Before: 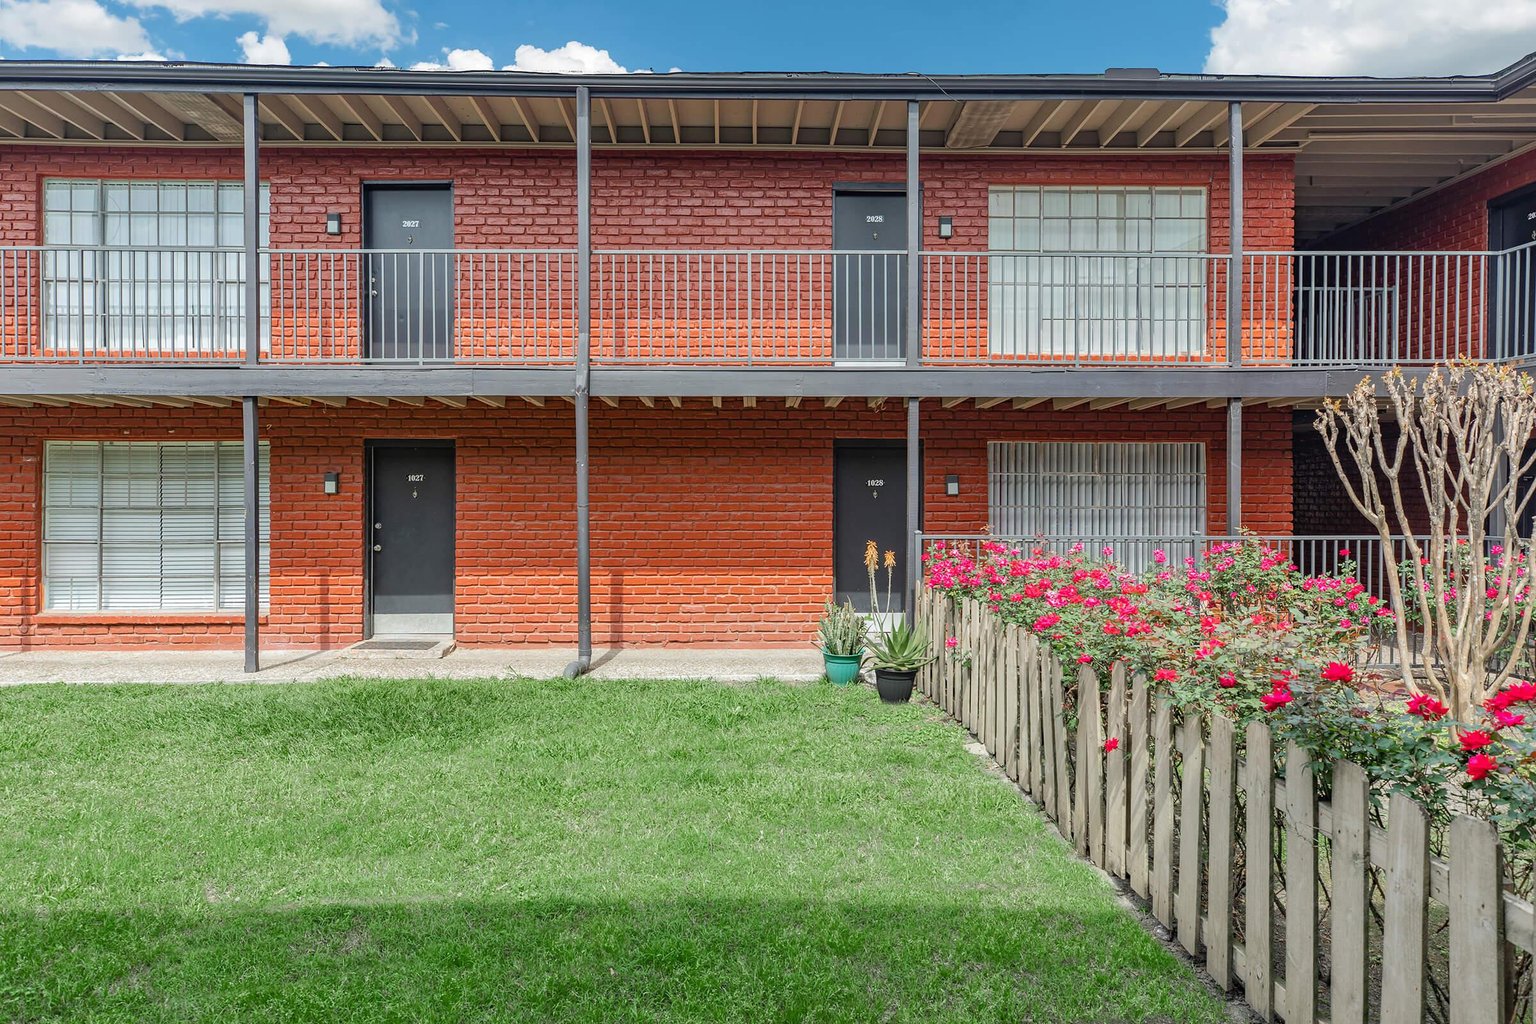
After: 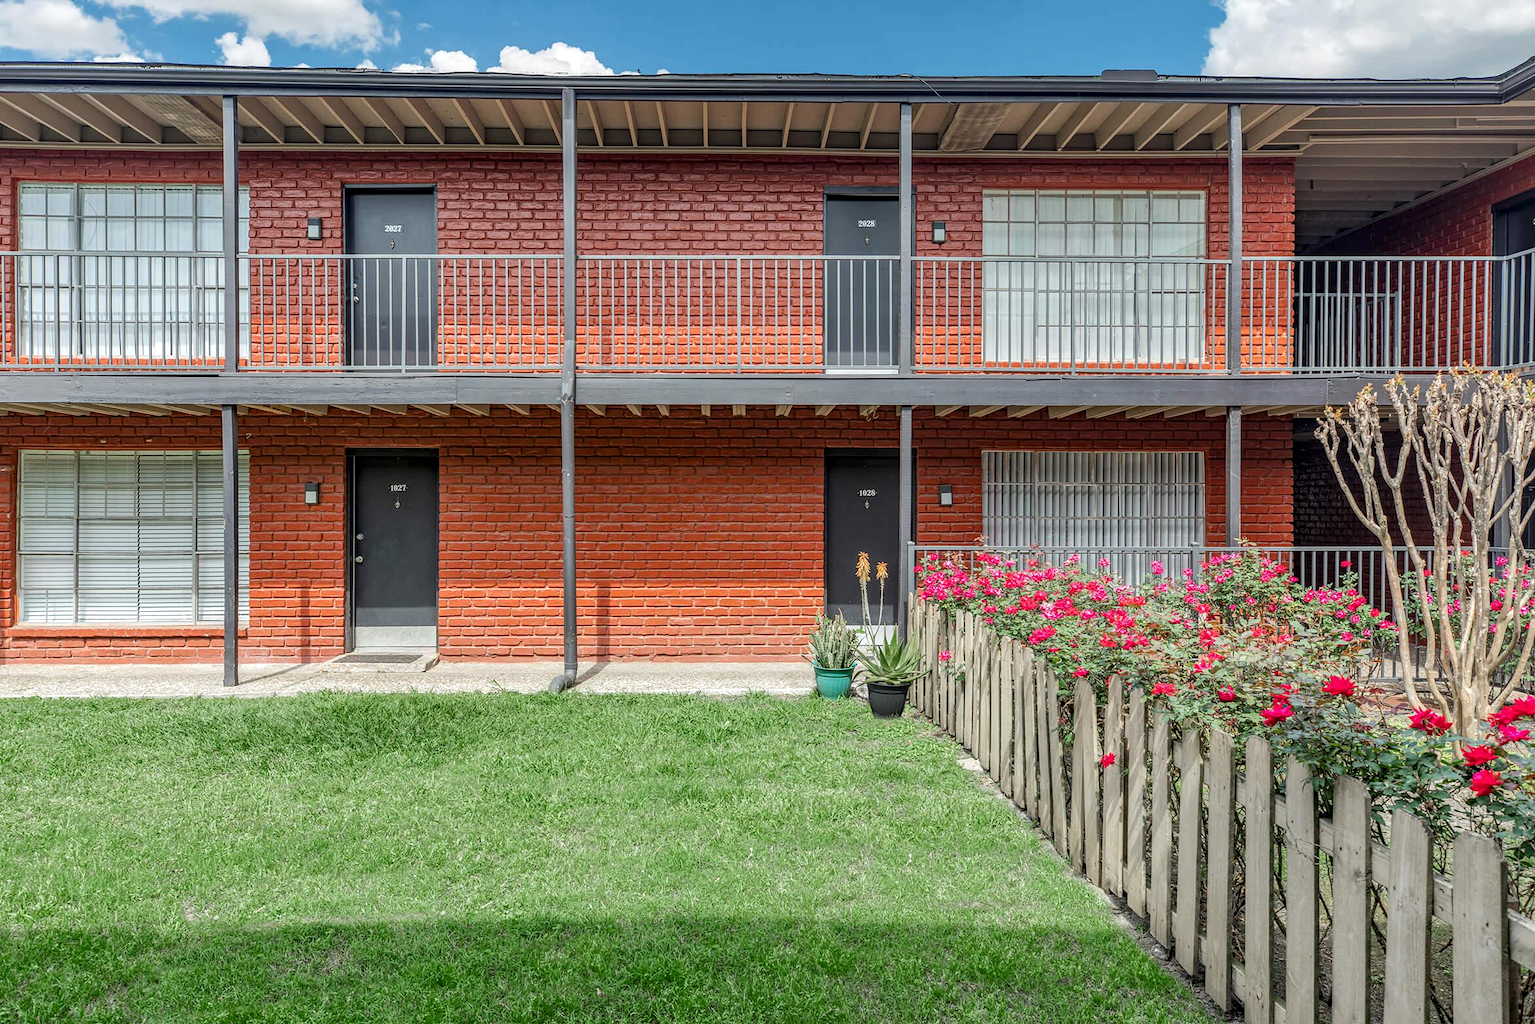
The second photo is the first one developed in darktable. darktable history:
local contrast: detail 130%
crop: left 1.691%, right 0.277%, bottom 1.895%
